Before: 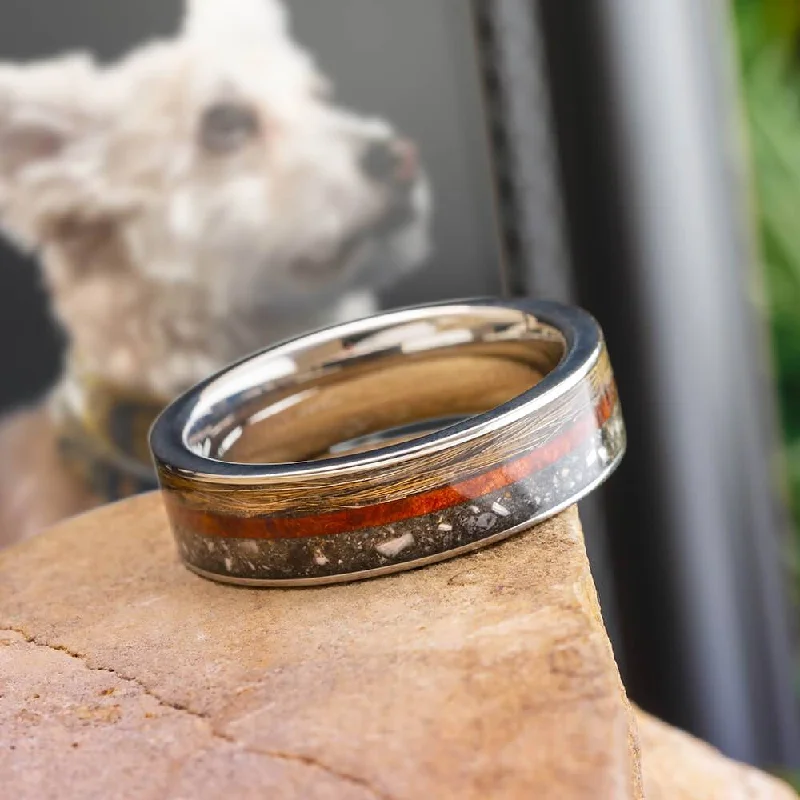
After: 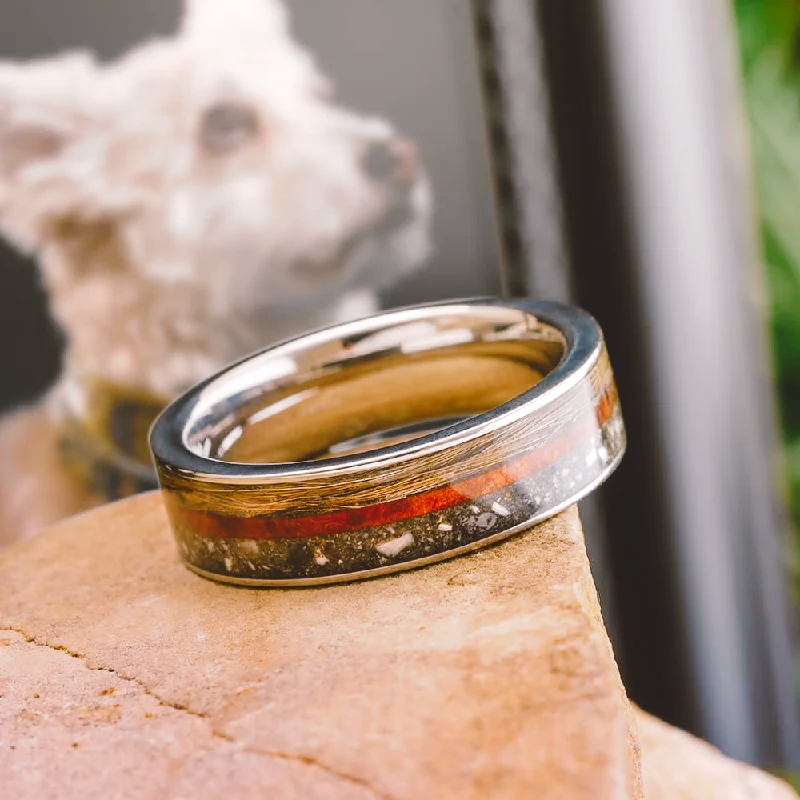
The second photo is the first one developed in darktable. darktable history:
tone curve: curves: ch0 [(0, 0) (0.003, 0.09) (0.011, 0.095) (0.025, 0.097) (0.044, 0.108) (0.069, 0.117) (0.1, 0.129) (0.136, 0.151) (0.177, 0.185) (0.224, 0.229) (0.277, 0.299) (0.335, 0.379) (0.399, 0.469) (0.468, 0.55) (0.543, 0.629) (0.623, 0.702) (0.709, 0.775) (0.801, 0.85) (0.898, 0.91) (1, 1)], preserve colors none
color look up table: target L [93.4, 92.13, 90.91, 85.77, 90.44, 78.08, 72.64, 67.78, 61.43, 50.78, 43.12, 22.38, 200.62, 87.02, 74.72, 65.79, 67.61, 63.05, 59.36, 51.59, 47.75, 42.81, 42.74, 29.48, 17.43, 1.28, 88.5, 88.26, 79.59, 80.4, 64.84, 77.24, 69.62, 50.99, 46.04, 45.13, 45.47, 54.54, 33.17, 29.45, 33.72, 12.86, 9.16, 92.33, 77.96, 71.41, 68.48, 43.79, 18], target a [-19.72, -17.87, -6.728, -32.28, -9.18, -27.5, -22.1, -18.75, -47.7, -24.73, -18.2, -21.76, 0, 11.94, 3.138, 29.8, 46.59, 31.11, 50.95, 59.49, 29.98, 29.22, 60.43, 1.226, 28.71, 6.095, 7.683, 20.26, 11.59, 35.57, -0.874, 37.31, 8.987, 71.52, 30.95, 47.82, -4.233, 34.56, 0.913, 35.66, 14.91, 18.11, 19.5, -25.31, -15.01, -17.17, 0.463, -18.45, -11.15], target b [47.26, 22.99, 35.95, 27.16, -0.991, 9.435, 41.93, 15.4, 34.62, 5.049, 37.23, 25.45, 0, 18.81, 72.23, 43.57, 18.62, 16.53, 62.56, 13.92, 50.03, 47.47, 60.45, 44.64, 29.53, 1.725, -7.244, -9.685, -25.27, -21.83, -23.84, -26.62, -40.3, -1.73, -15.01, -26.38, -42.01, -49.71, 2.499, -1.525, -60.2, 1.372, -38.41, -7.189, -29.85, -6.809, -1.701, -22.31, 3.967], num patches 49
